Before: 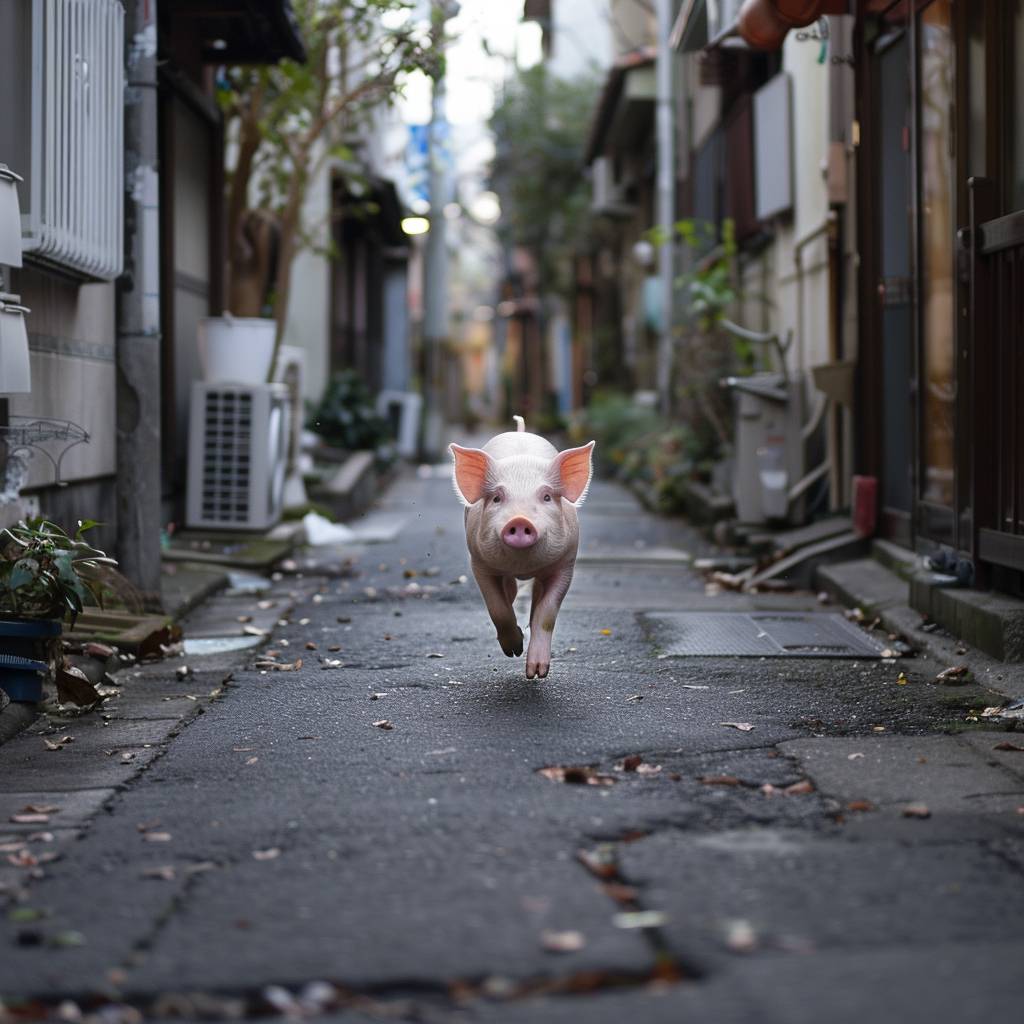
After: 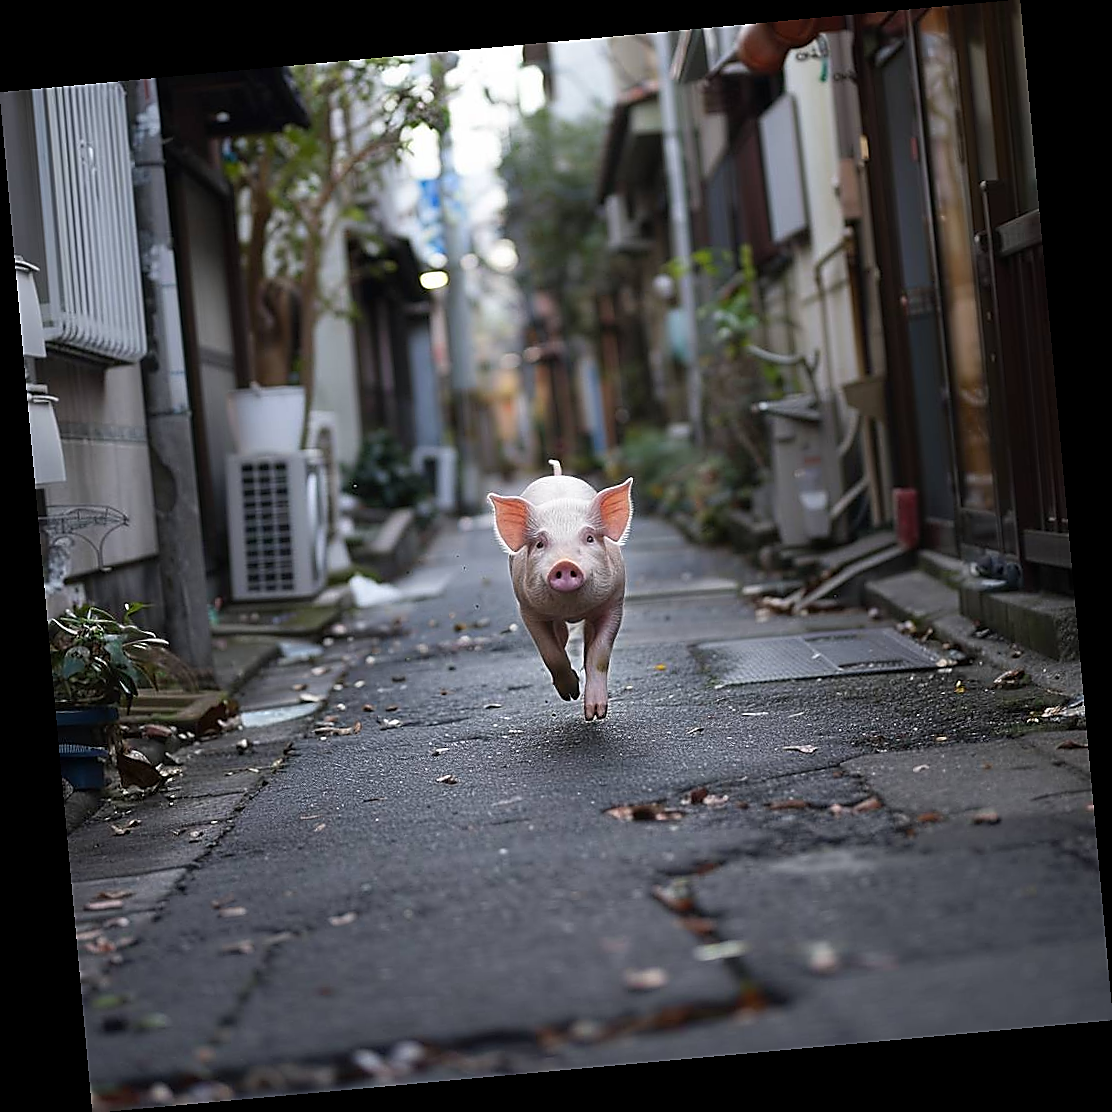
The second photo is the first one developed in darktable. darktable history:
sharpen: radius 1.4, amount 1.25, threshold 0.7
rotate and perspective: rotation -5.2°, automatic cropping off
